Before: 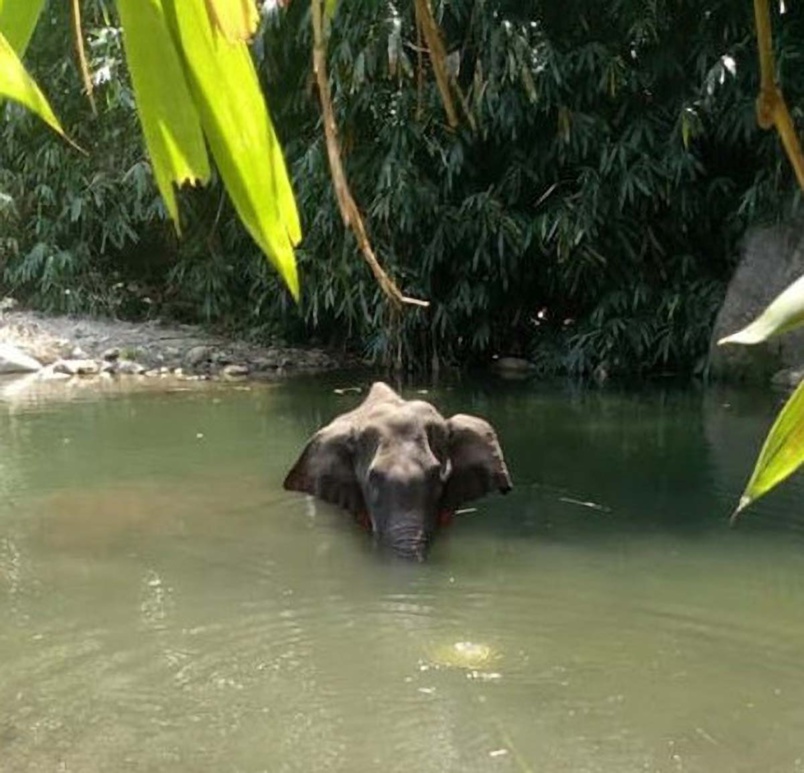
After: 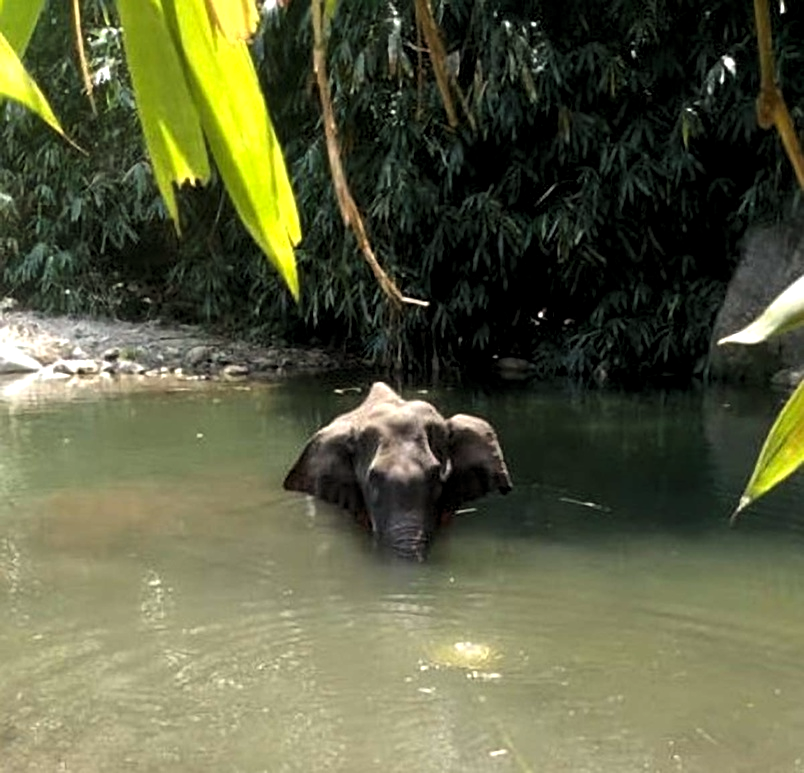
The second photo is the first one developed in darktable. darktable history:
sharpen: amount 0.205
levels: levels [0.052, 0.496, 0.908]
